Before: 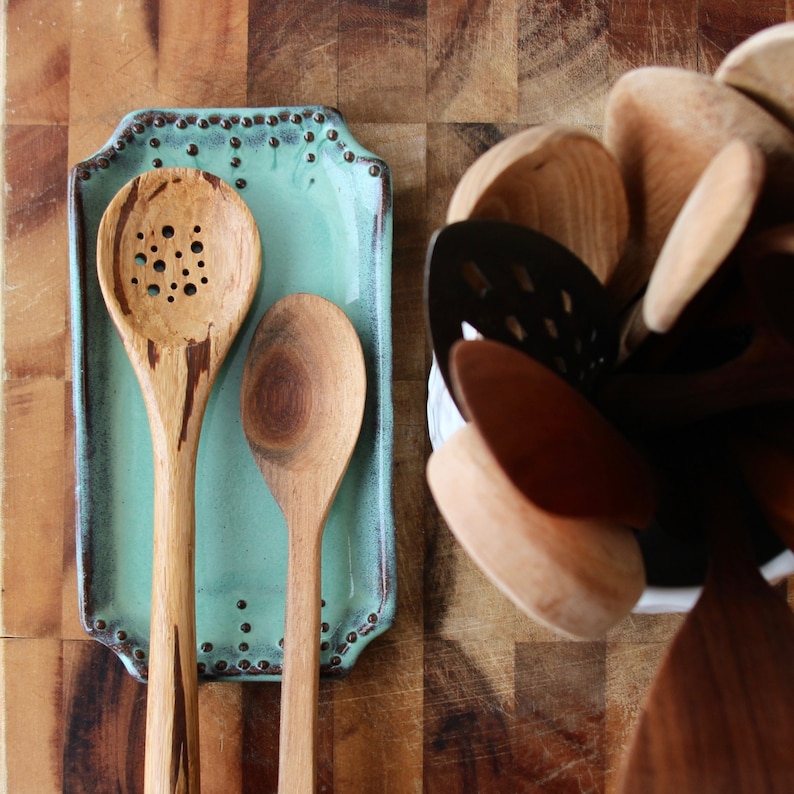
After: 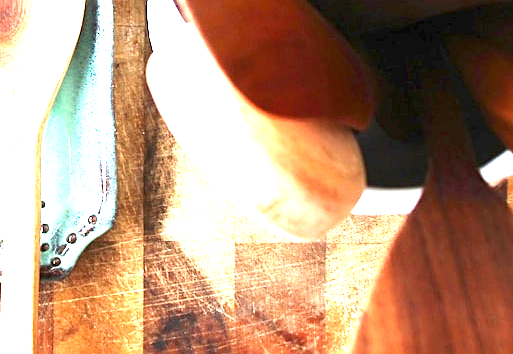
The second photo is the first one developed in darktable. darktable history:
crop and rotate: left 35.288%, top 50.299%, bottom 5.007%
color balance rgb: perceptual saturation grading › global saturation 0.075%, global vibrance 16.809%, saturation formula JzAzBz (2021)
exposure: exposure 2.951 EV, compensate exposure bias true, compensate highlight preservation false
sharpen: on, module defaults
